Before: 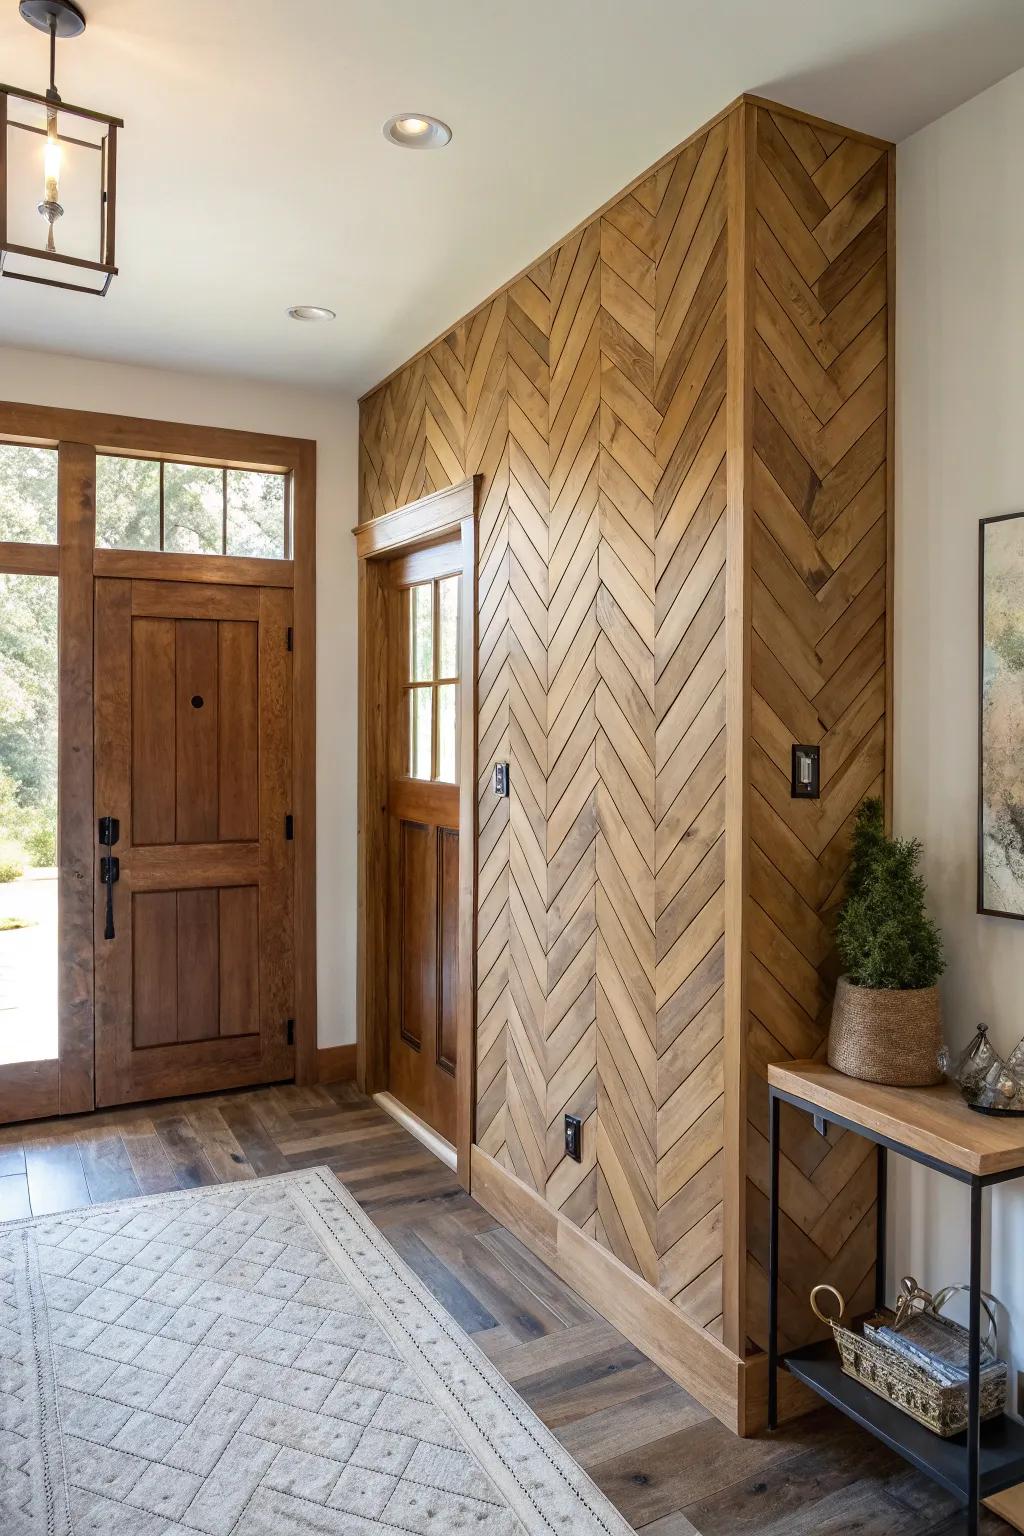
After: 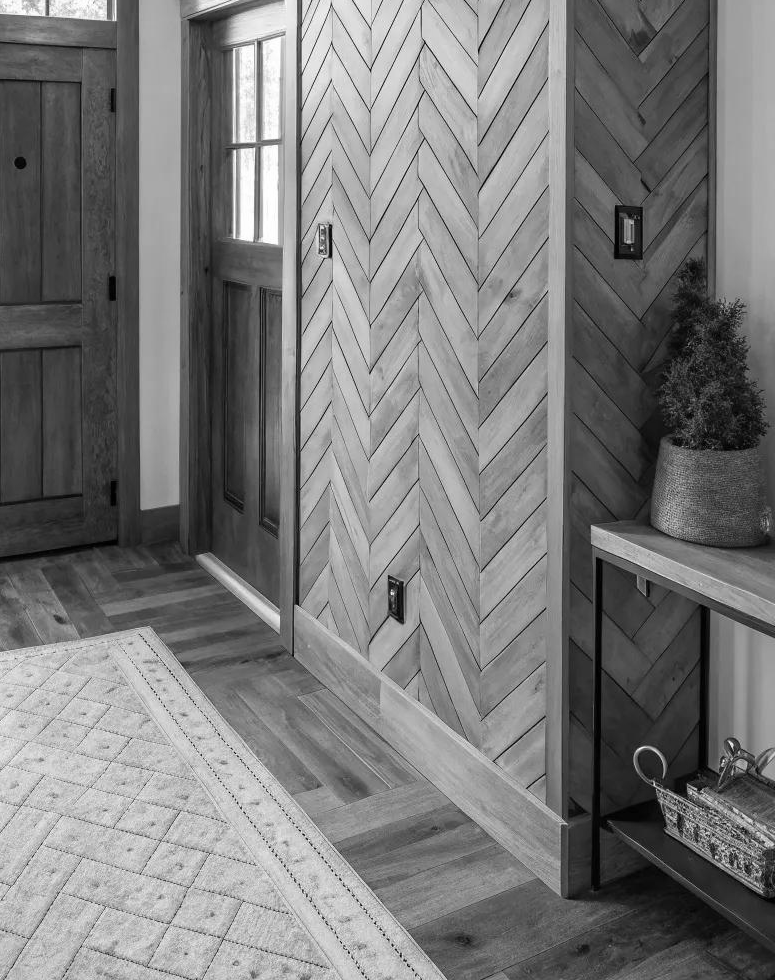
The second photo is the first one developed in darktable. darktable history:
monochrome: on, module defaults
crop and rotate: left 17.299%, top 35.115%, right 7.015%, bottom 1.024%
